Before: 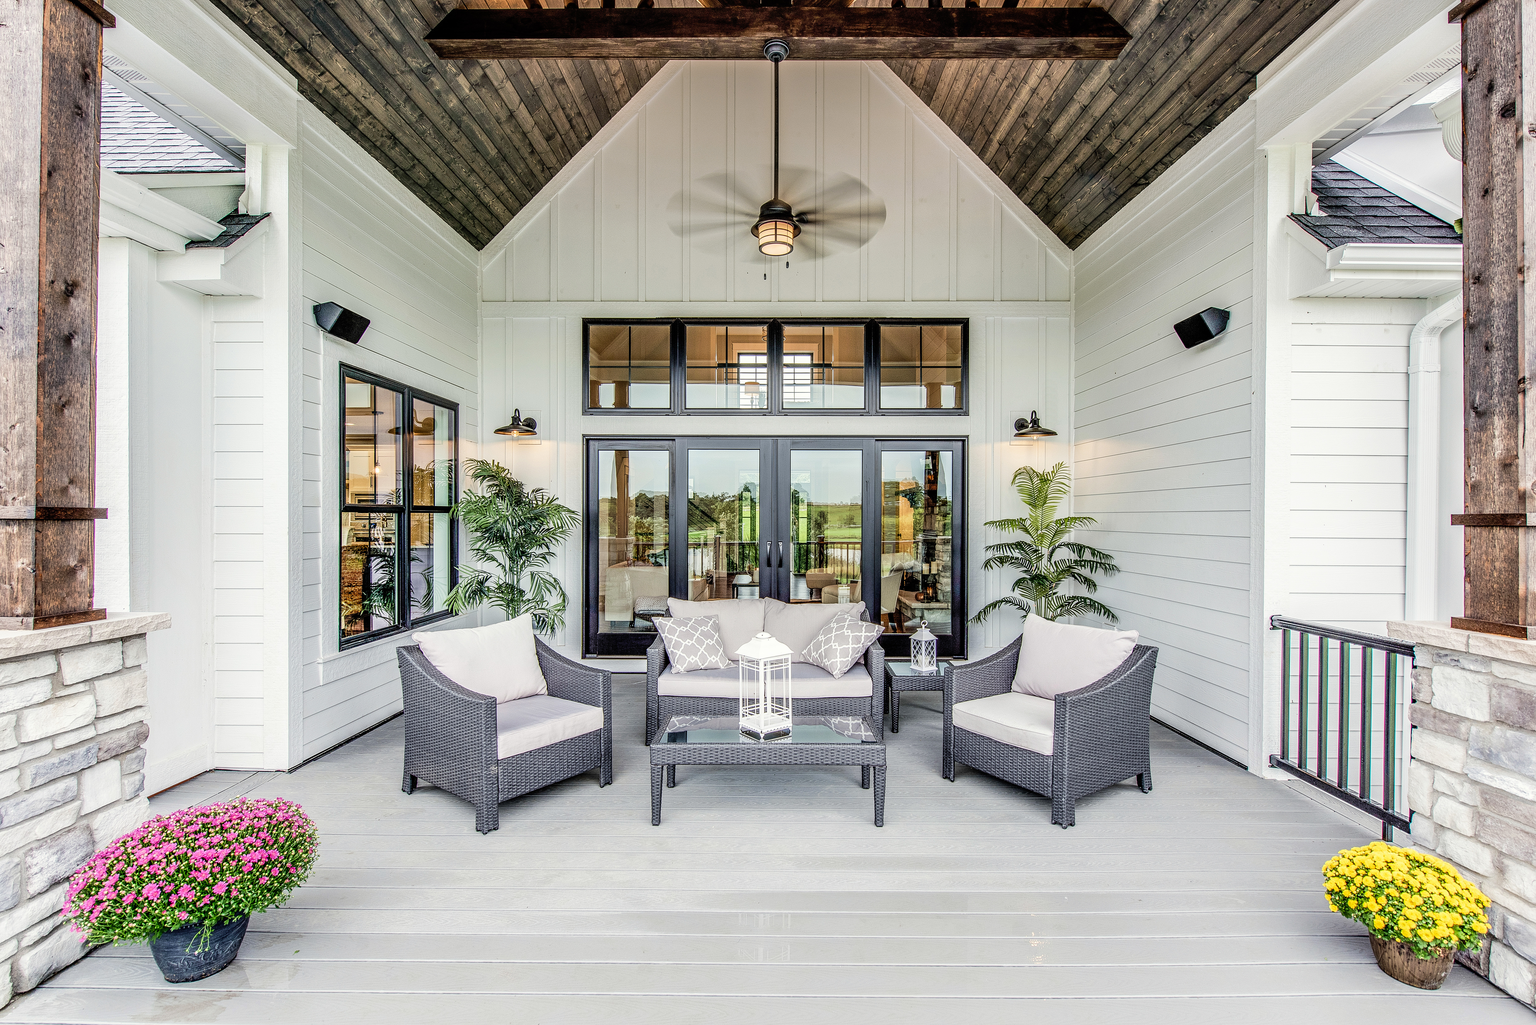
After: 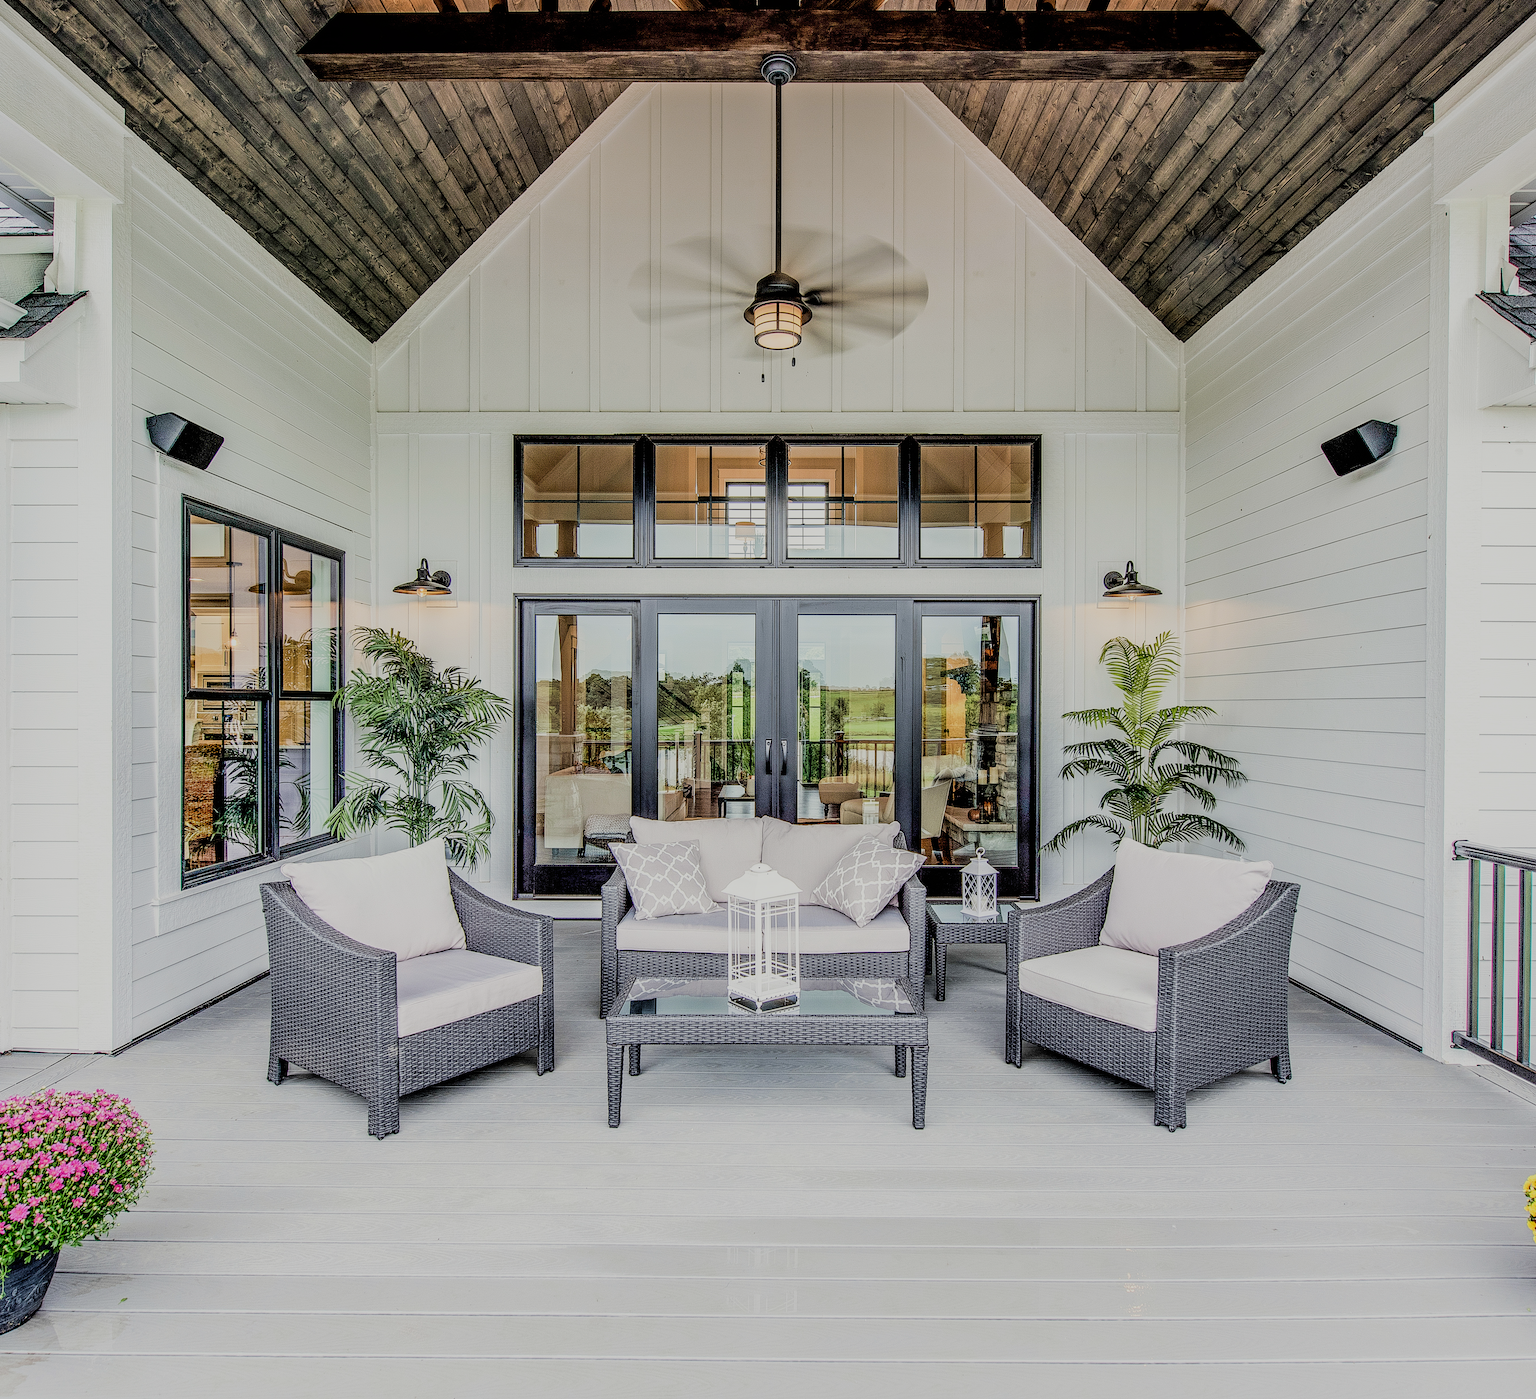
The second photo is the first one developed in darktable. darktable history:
crop: left 13.443%, right 13.31%
filmic rgb: black relative exposure -7.15 EV, white relative exposure 5.36 EV, hardness 3.02
